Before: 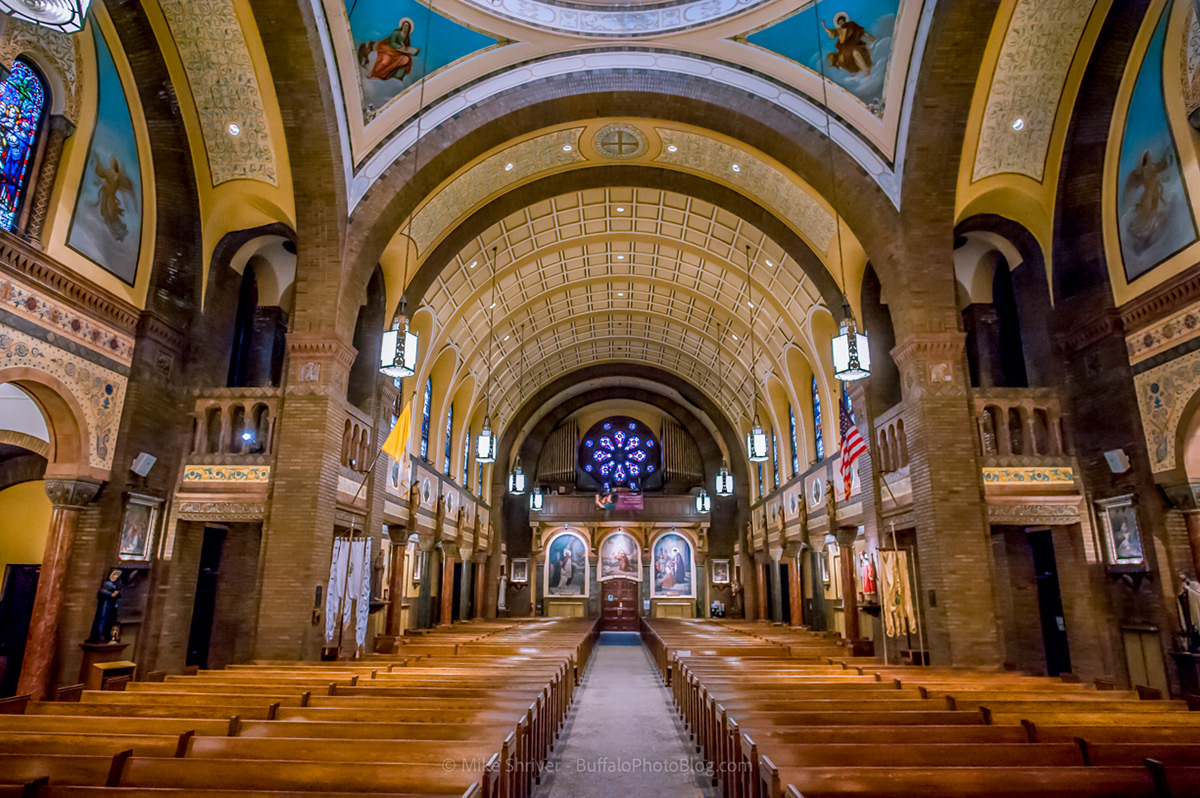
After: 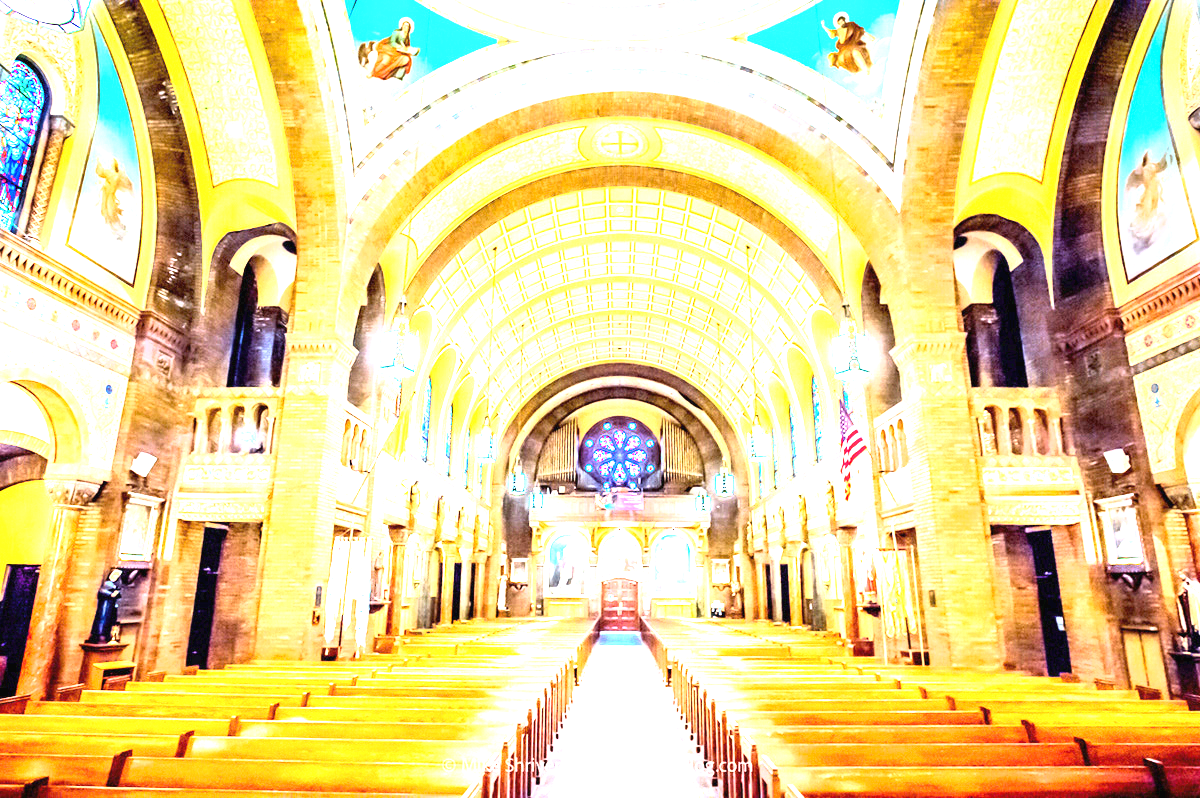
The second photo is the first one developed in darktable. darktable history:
tone curve: curves: ch0 [(0, 0) (0.003, 0.002) (0.011, 0.006) (0.025, 0.014) (0.044, 0.025) (0.069, 0.039) (0.1, 0.056) (0.136, 0.086) (0.177, 0.129) (0.224, 0.183) (0.277, 0.247) (0.335, 0.318) (0.399, 0.395) (0.468, 0.48) (0.543, 0.571) (0.623, 0.668) (0.709, 0.773) (0.801, 0.873) (0.898, 0.978) (1, 1)], color space Lab, linked channels, preserve colors none
exposure: black level correction 0, exposure 3.988 EV, compensate highlight preservation false
